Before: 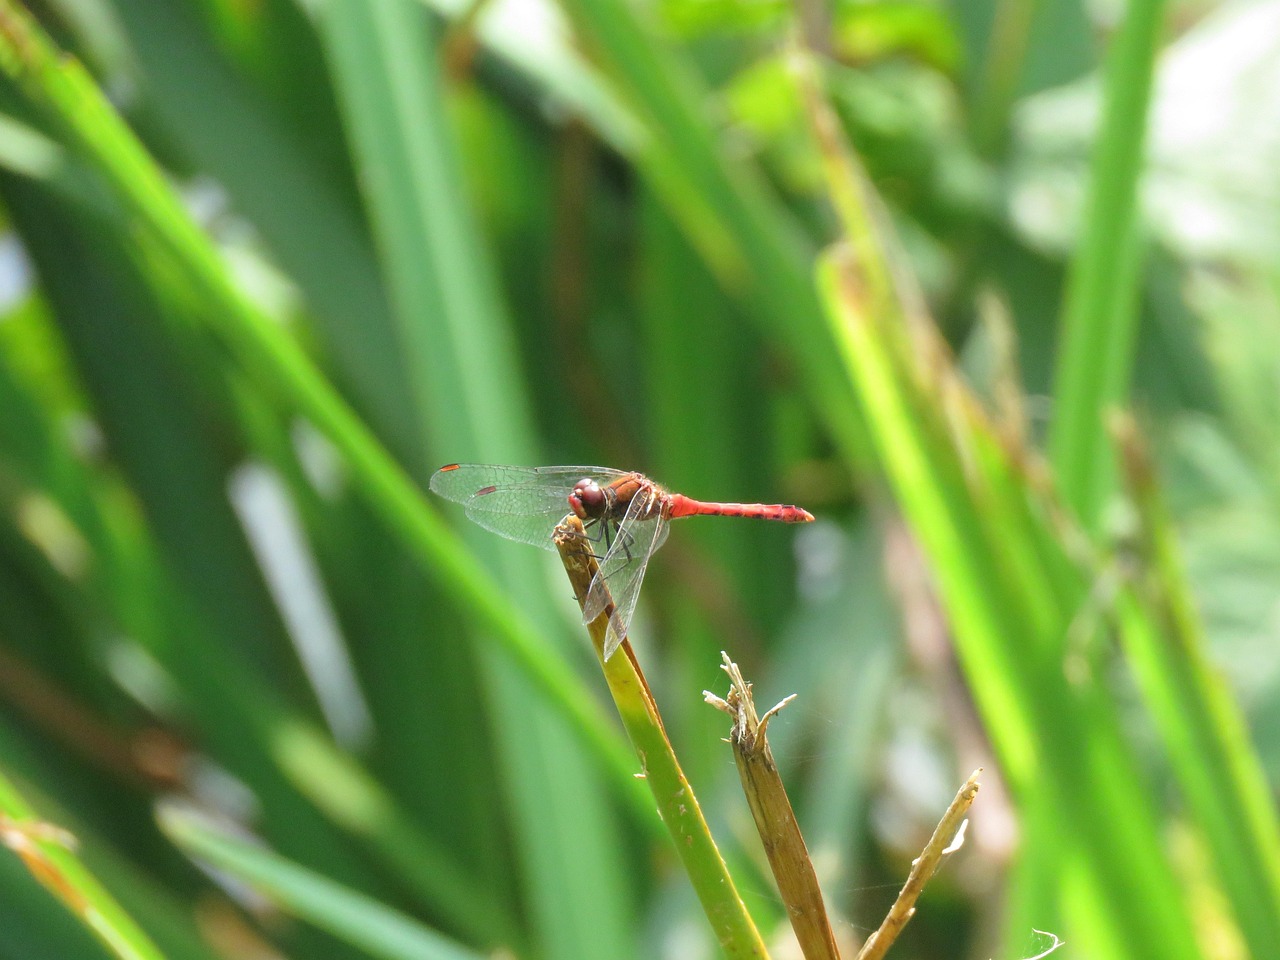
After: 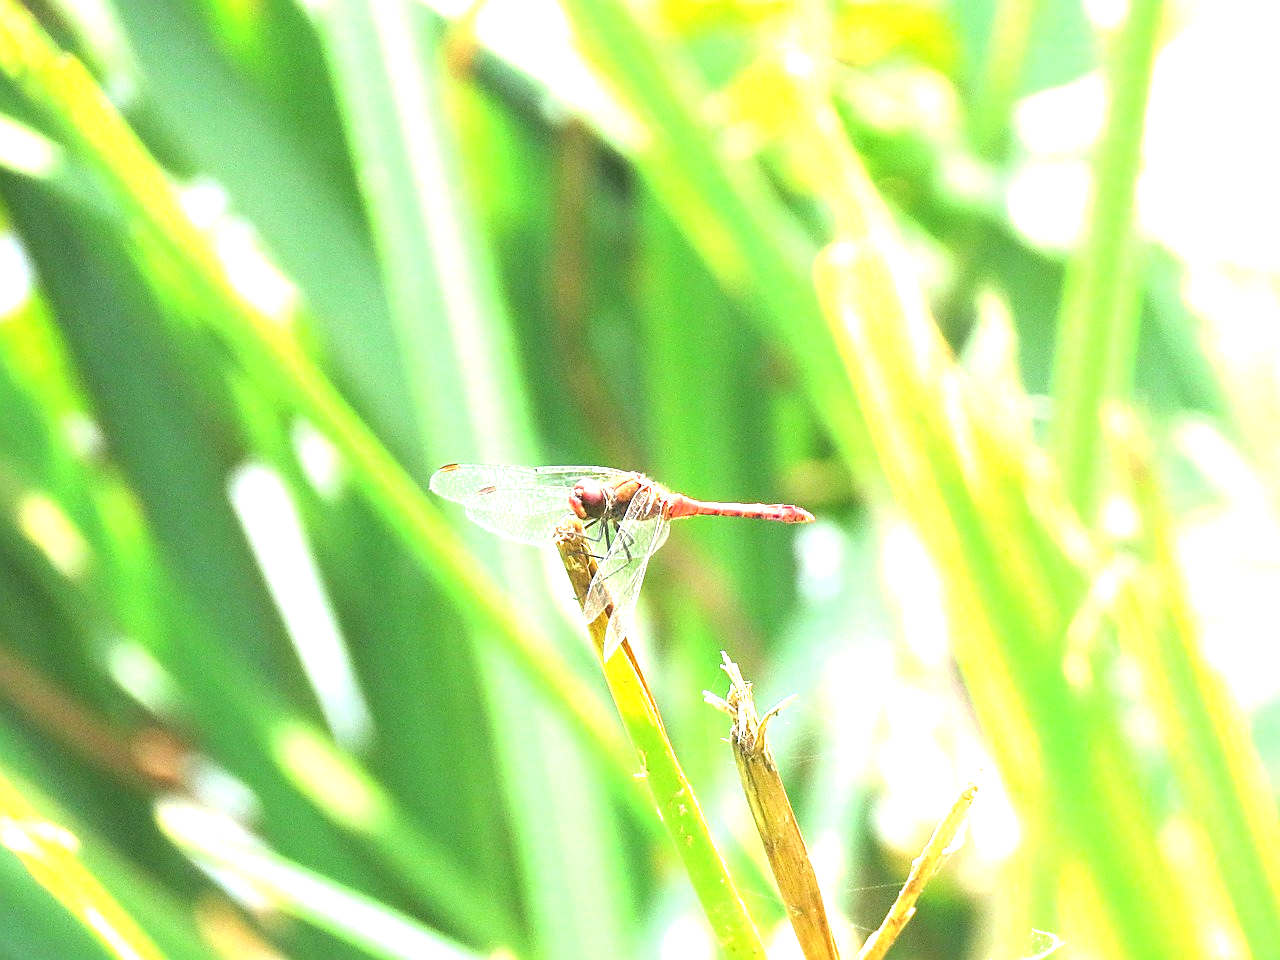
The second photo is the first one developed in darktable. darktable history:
sharpen: on, module defaults
levels: white 99.97%
exposure: exposure 1.996 EV, compensate highlight preservation false
